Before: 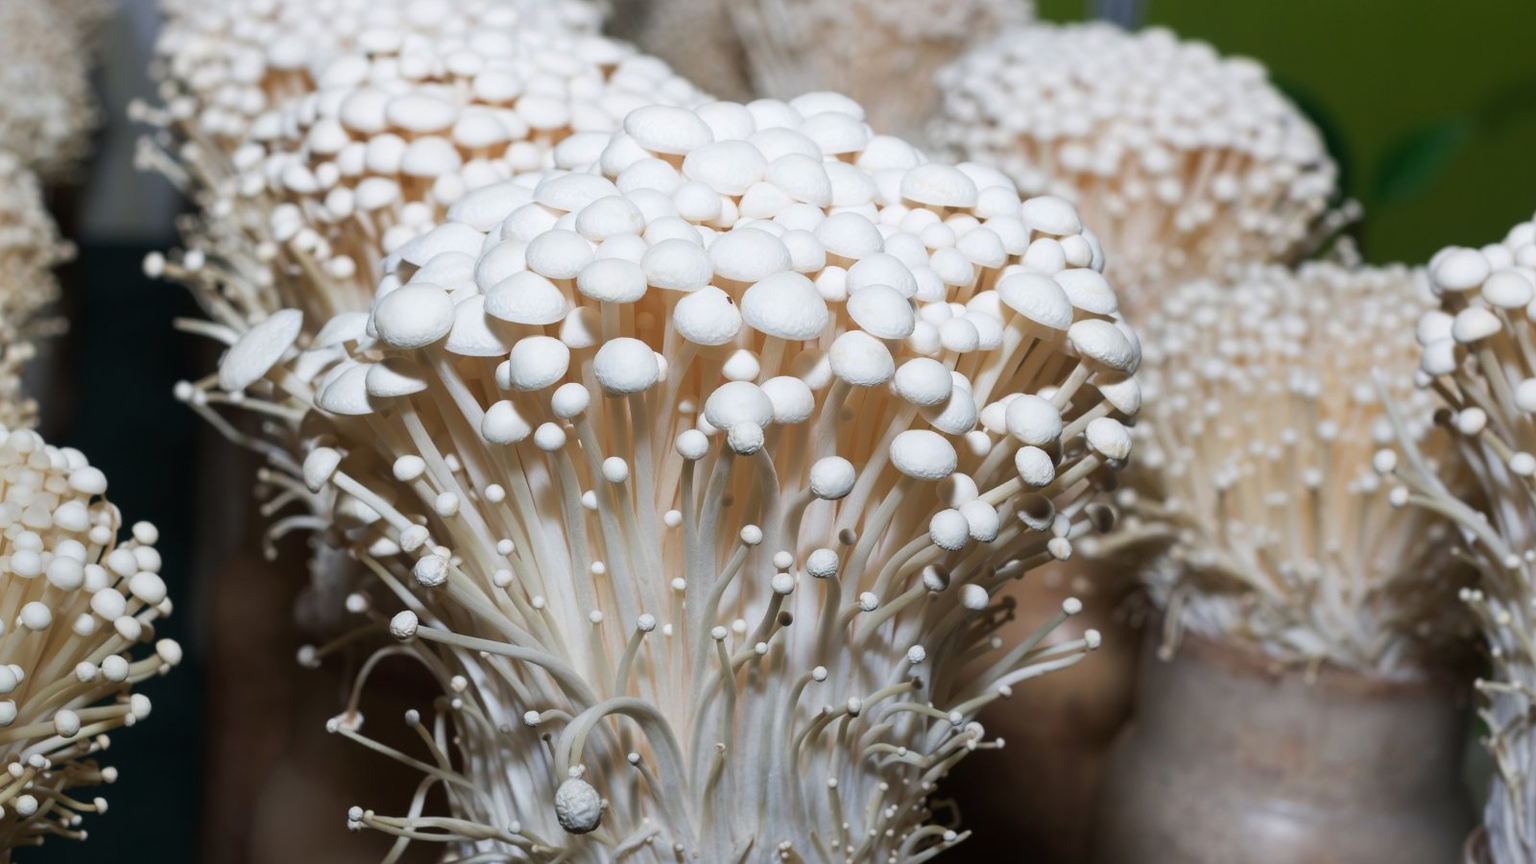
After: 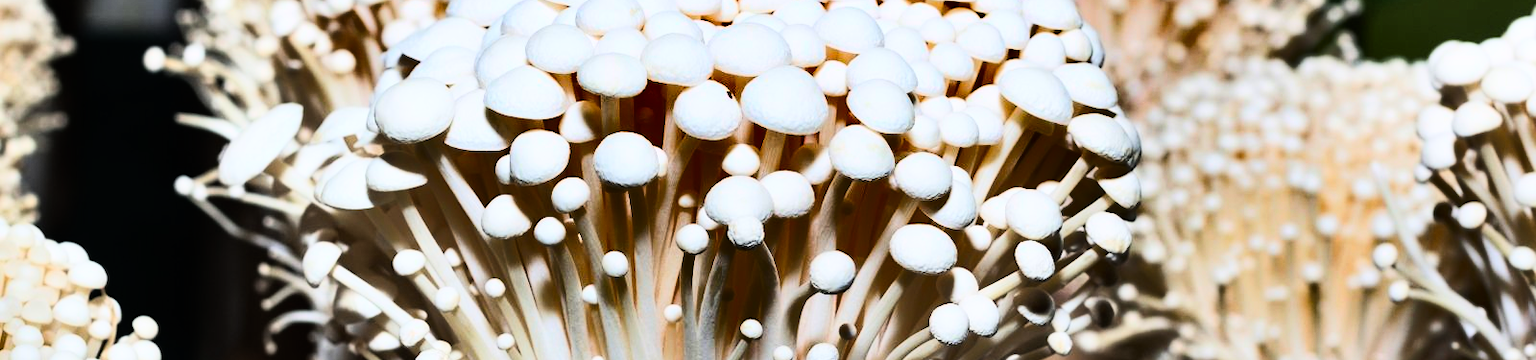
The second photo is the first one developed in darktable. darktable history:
crop and rotate: top 23.84%, bottom 34.294%
rgb curve: curves: ch0 [(0, 0) (0.21, 0.15) (0.24, 0.21) (0.5, 0.75) (0.75, 0.96) (0.89, 0.99) (1, 1)]; ch1 [(0, 0.02) (0.21, 0.13) (0.25, 0.2) (0.5, 0.67) (0.75, 0.9) (0.89, 0.97) (1, 1)]; ch2 [(0, 0.02) (0.21, 0.13) (0.25, 0.2) (0.5, 0.67) (0.75, 0.9) (0.89, 0.97) (1, 1)], compensate middle gray true
shadows and highlights: shadows 19.13, highlights -83.41, soften with gaussian
